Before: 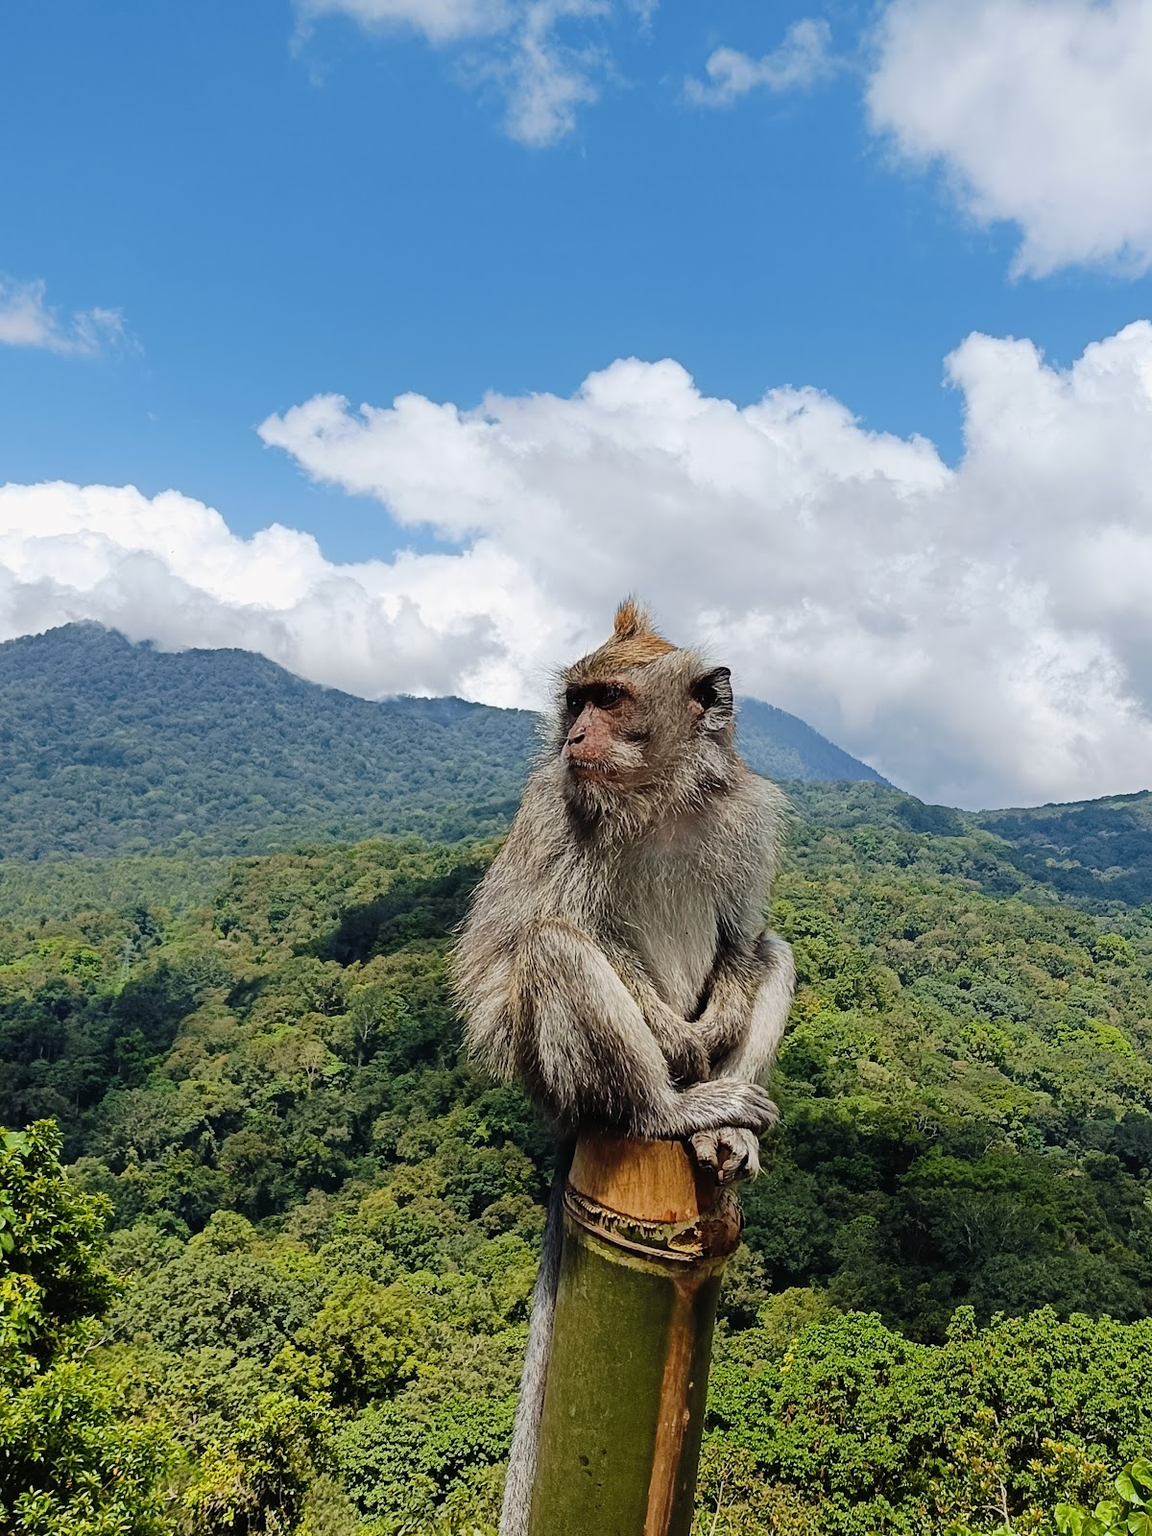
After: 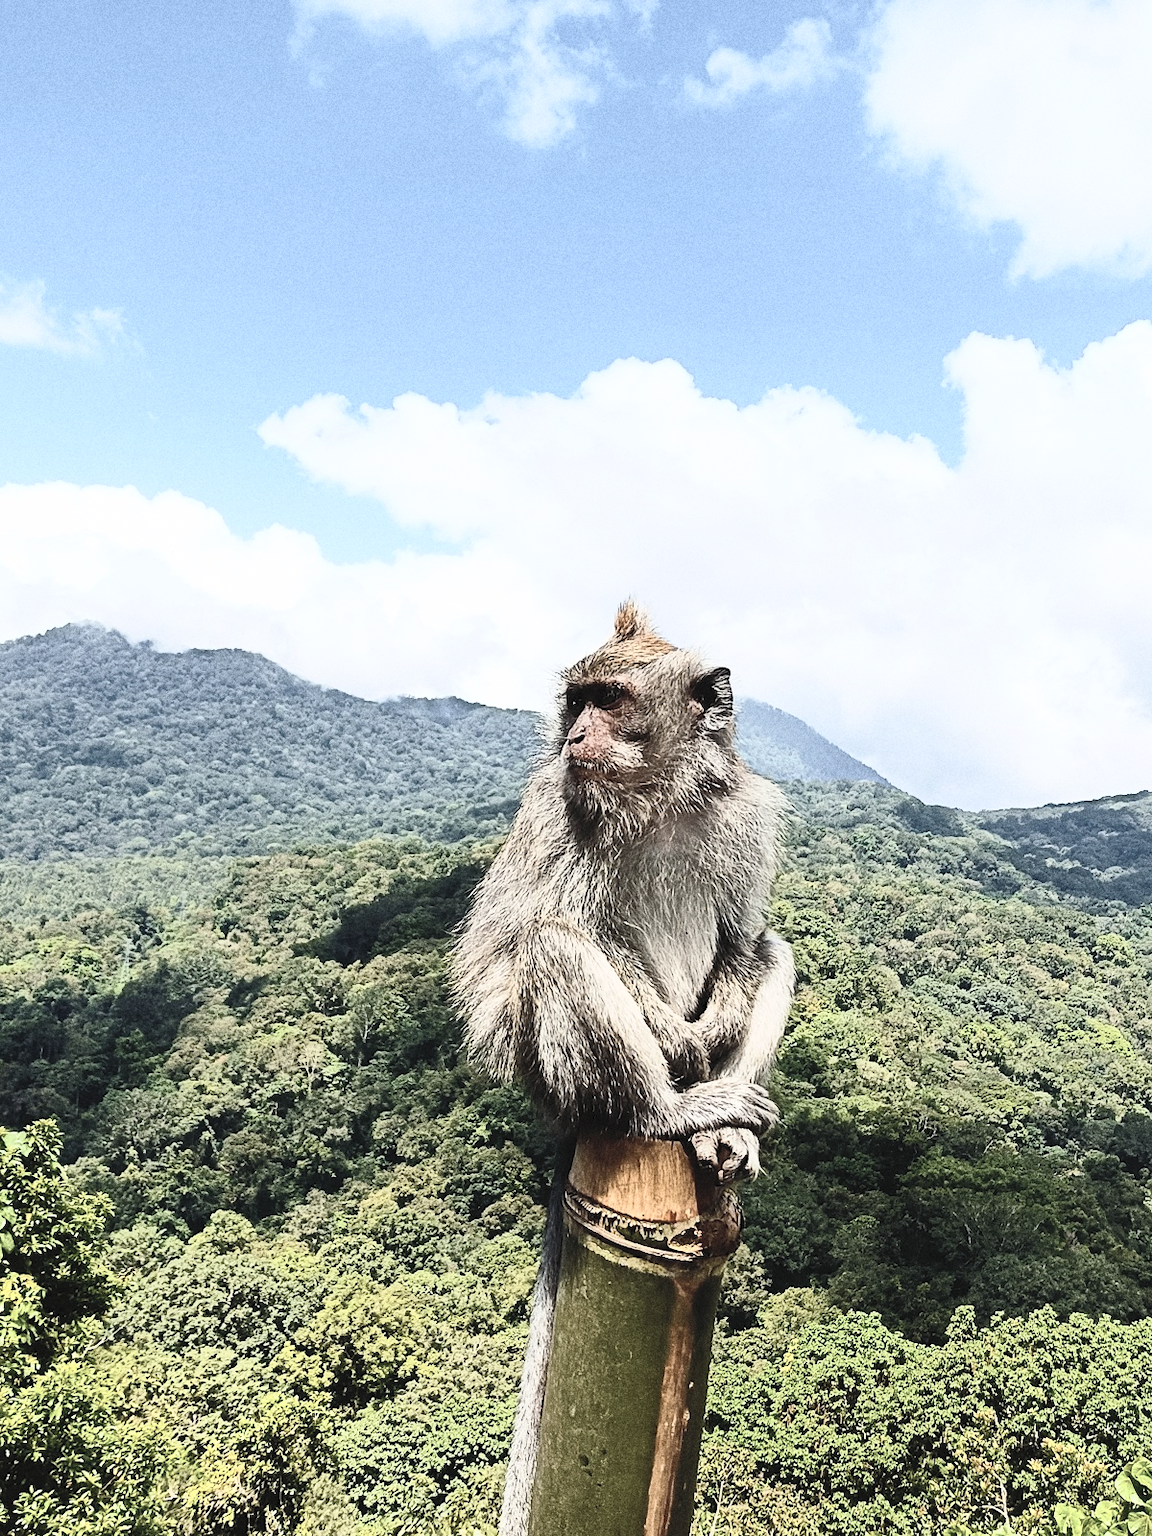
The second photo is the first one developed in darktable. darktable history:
grain: coarseness 11.82 ISO, strength 36.67%, mid-tones bias 74.17%
contrast brightness saturation: contrast 0.57, brightness 0.57, saturation -0.34
